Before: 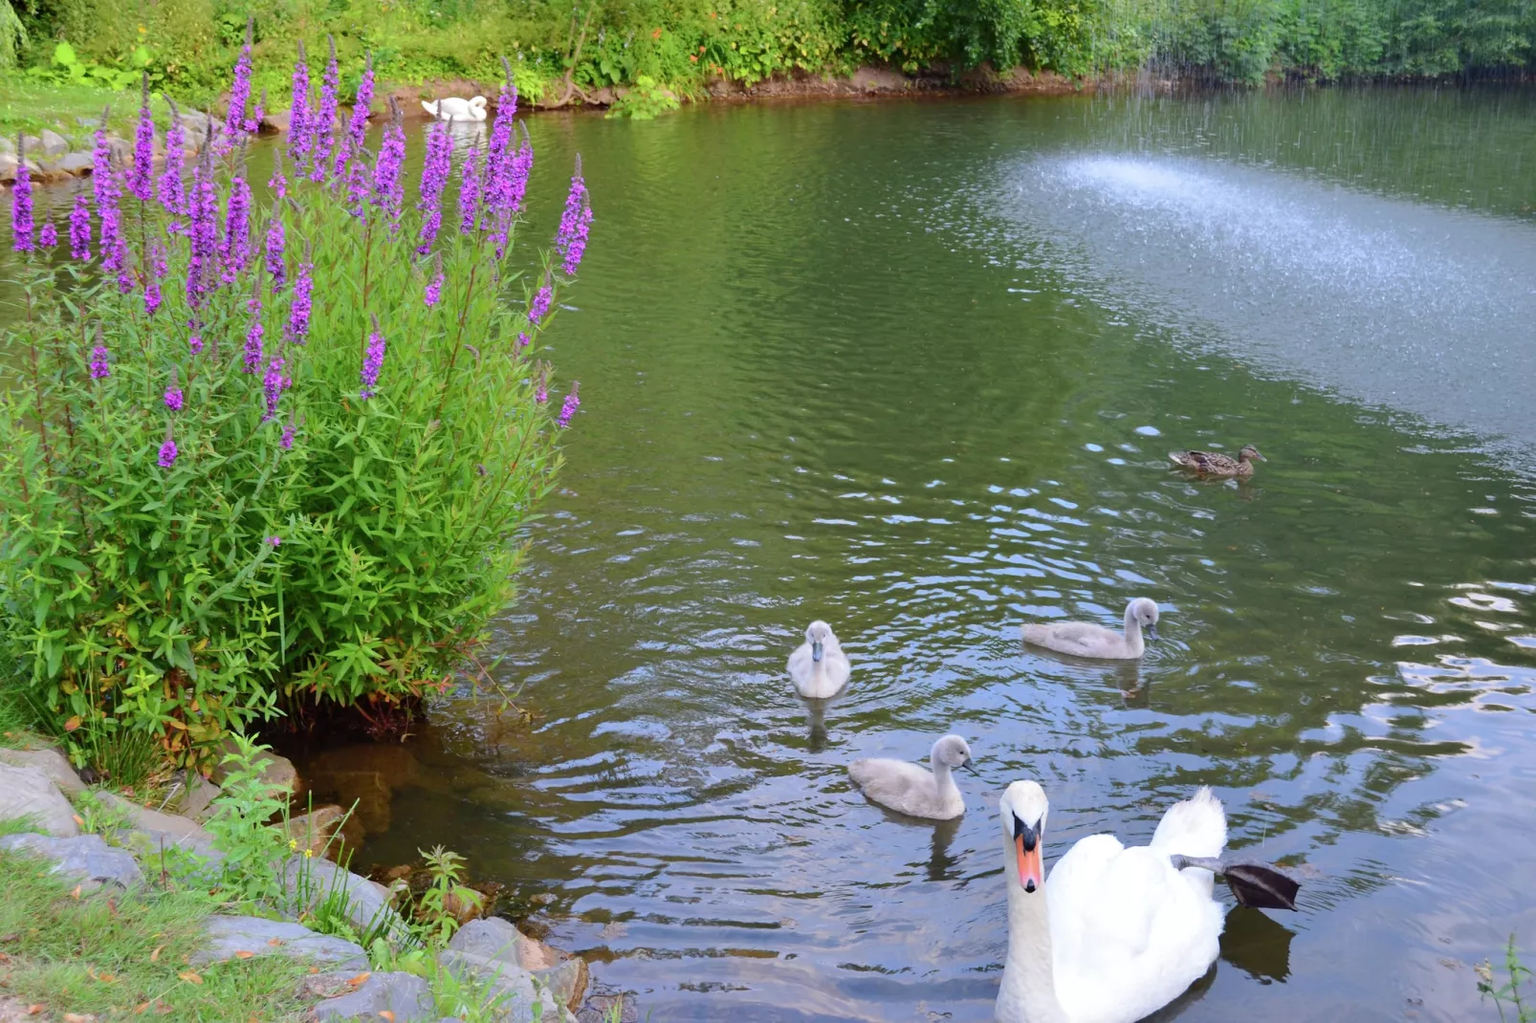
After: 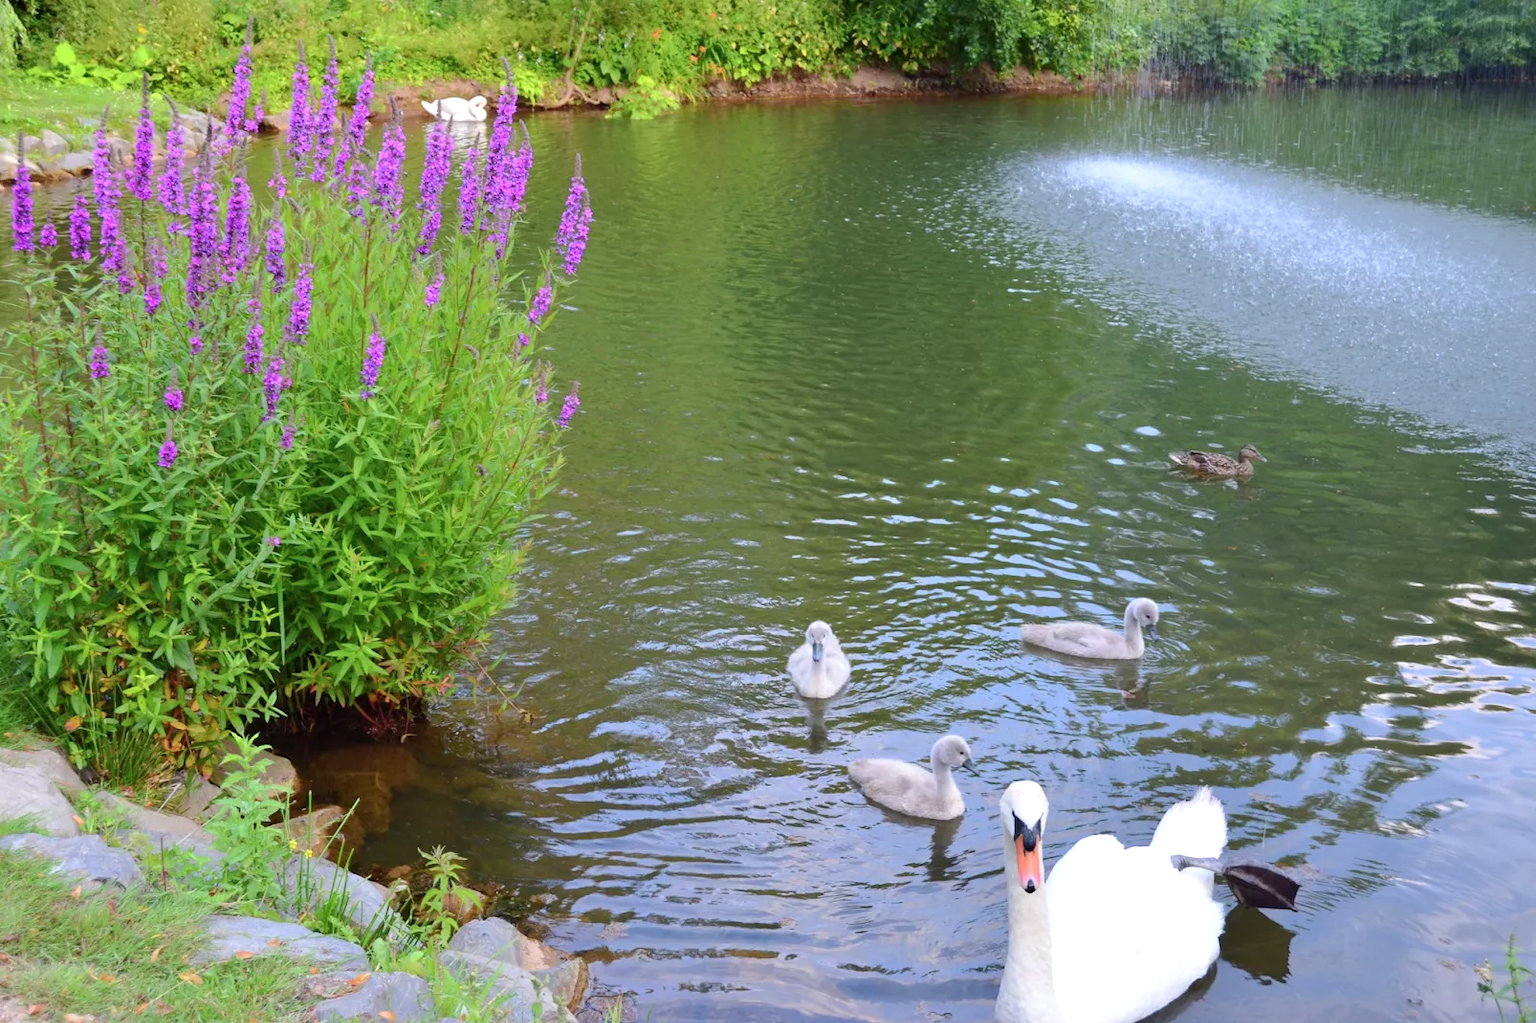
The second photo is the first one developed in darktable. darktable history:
exposure: exposure 0.236 EV, compensate highlight preservation false
